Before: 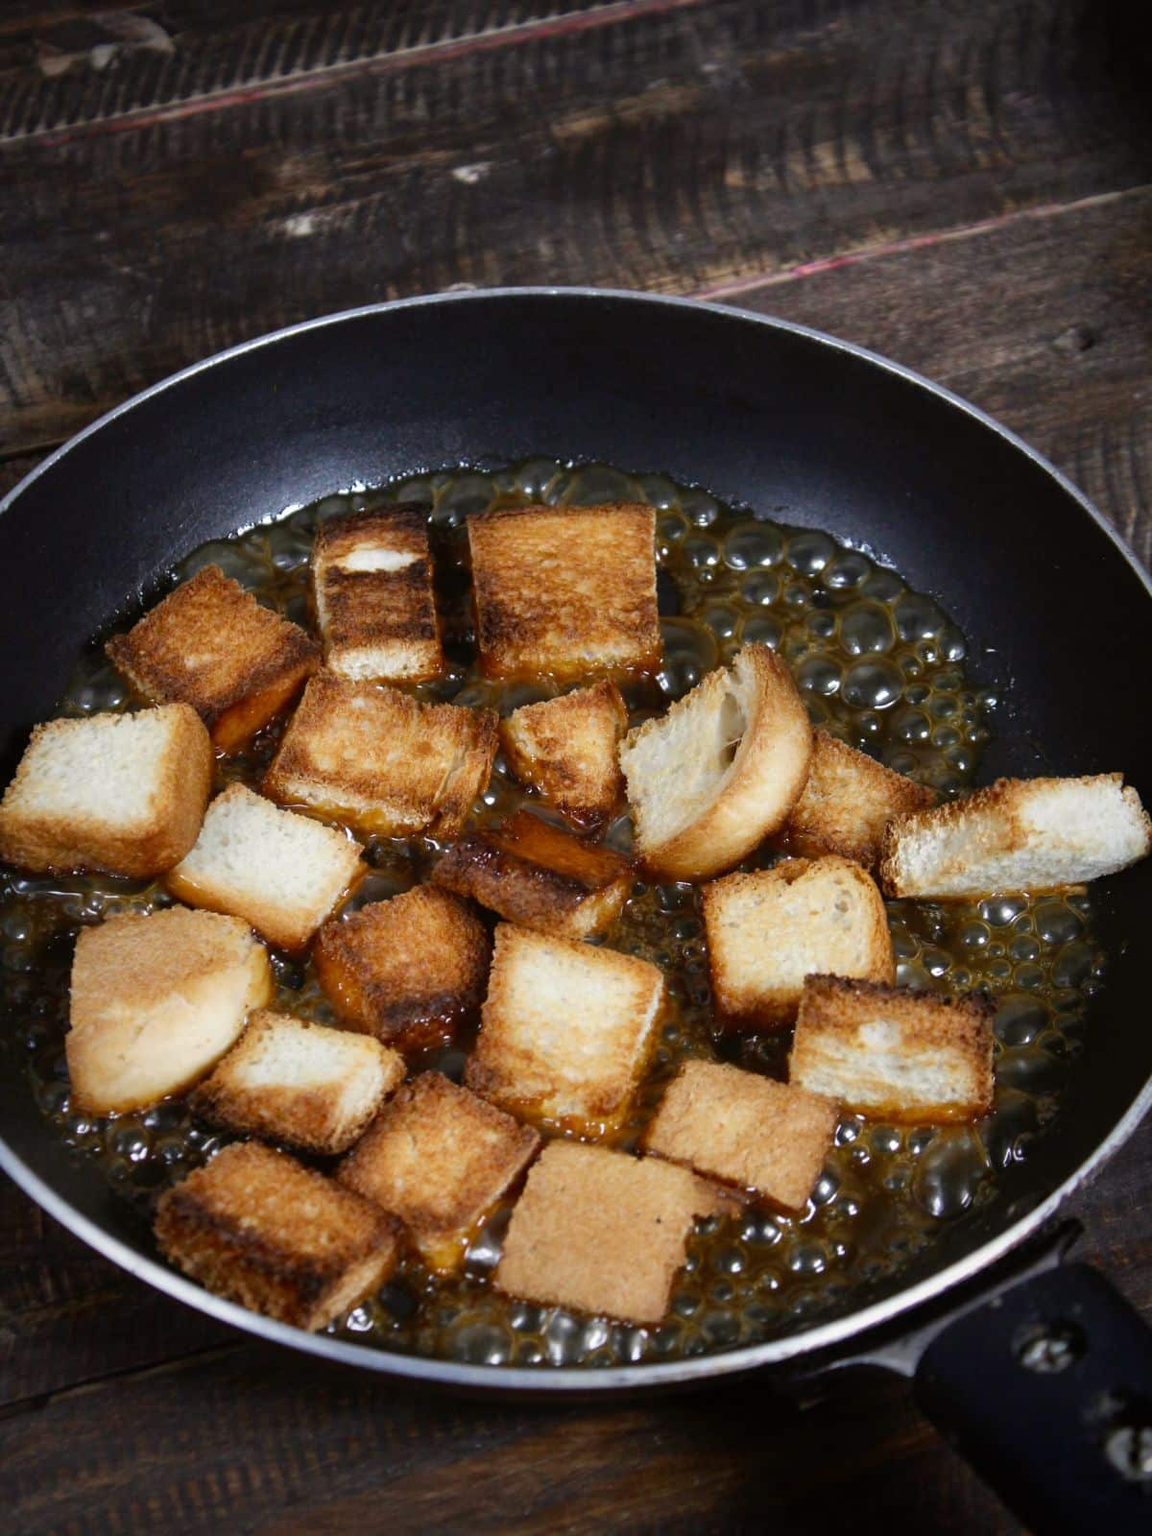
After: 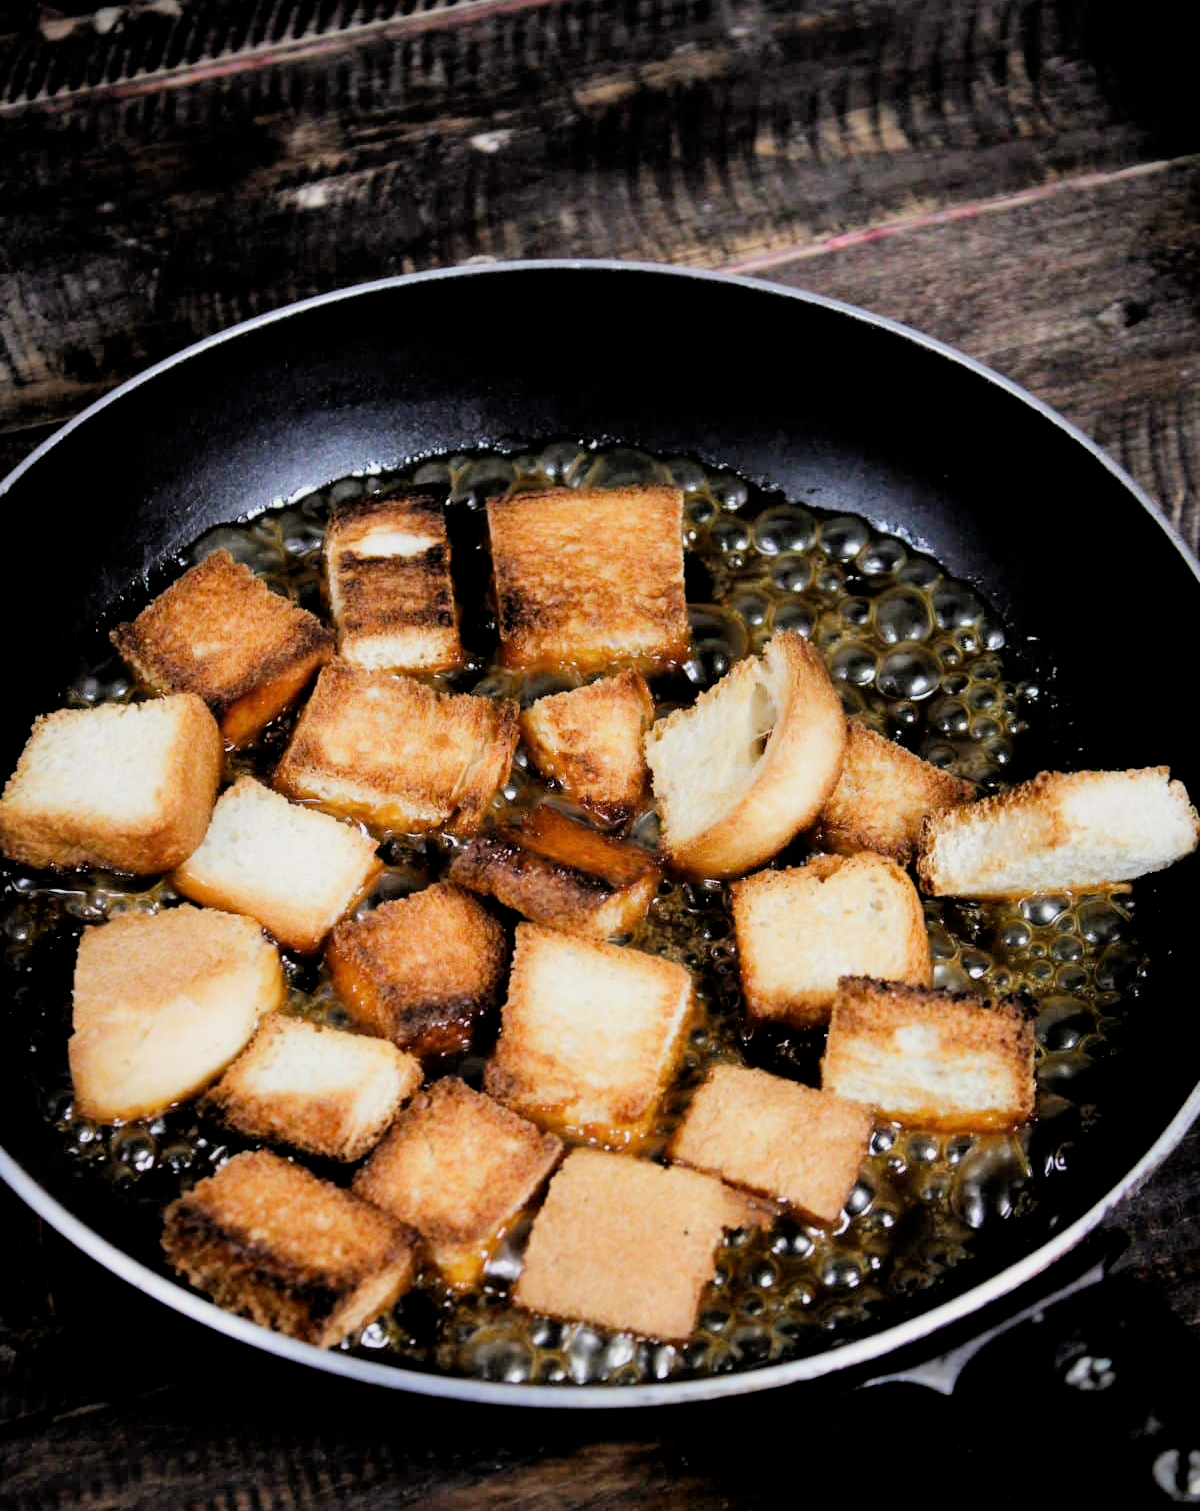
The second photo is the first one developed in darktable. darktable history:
exposure: exposure 0.939 EV, compensate highlight preservation false
filmic rgb: black relative exposure -2.98 EV, white relative exposure 4.56 EV, hardness 1.72, contrast 1.242
crop and rotate: top 2.512%, bottom 3.045%
